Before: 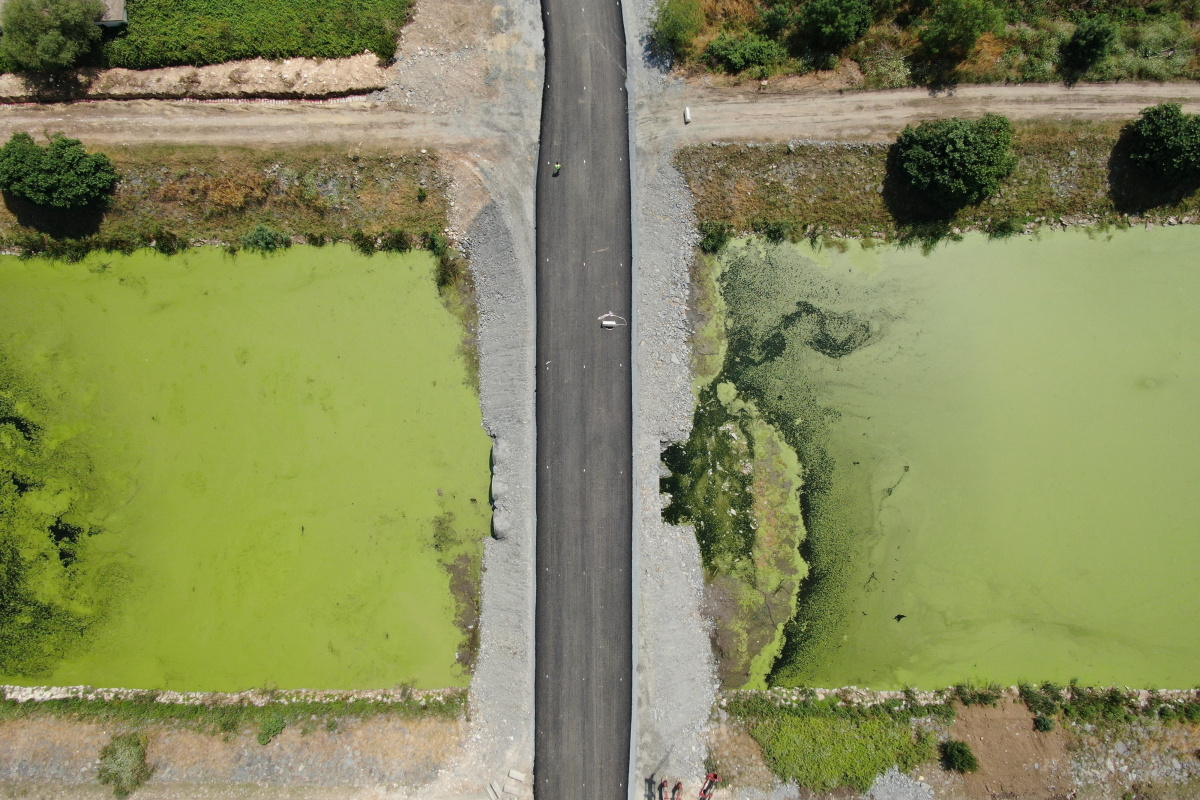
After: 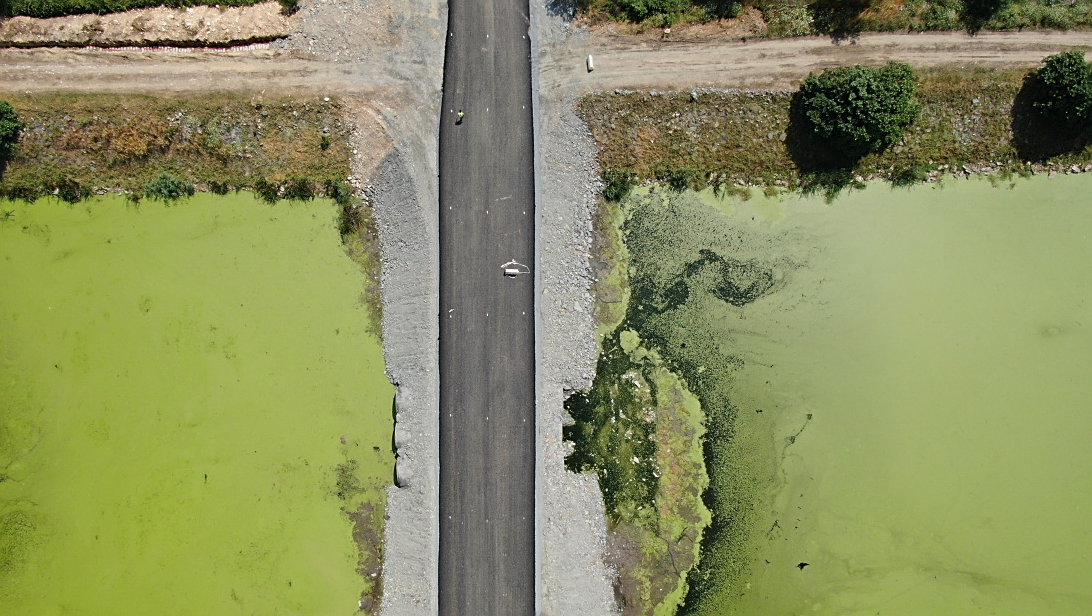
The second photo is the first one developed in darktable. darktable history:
sharpen: on, module defaults
crop: left 8.155%, top 6.611%, bottom 15.385%
